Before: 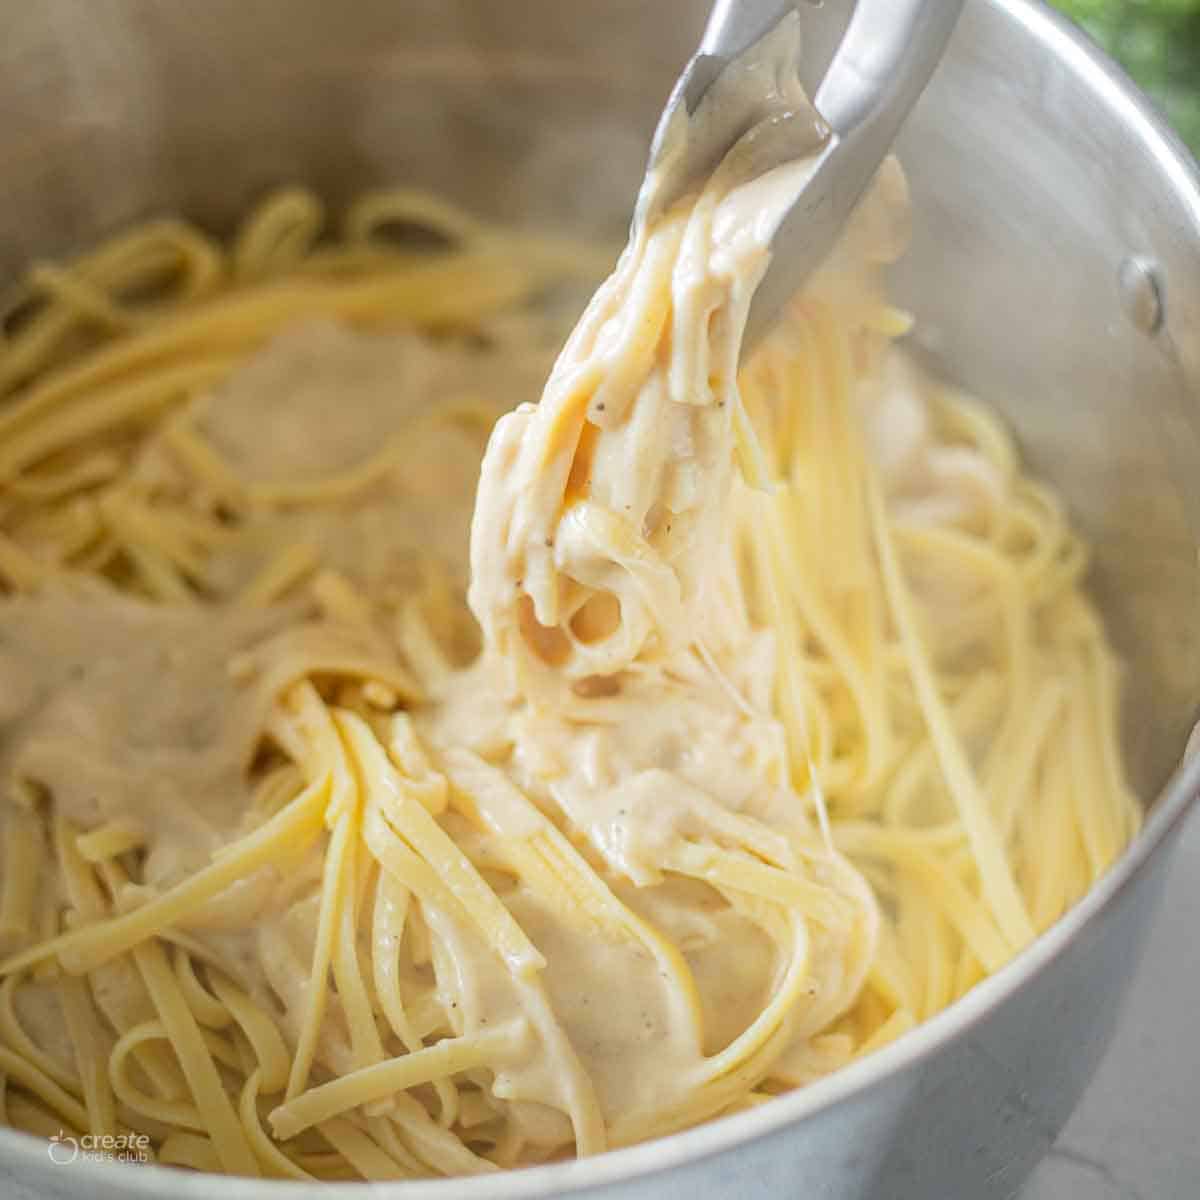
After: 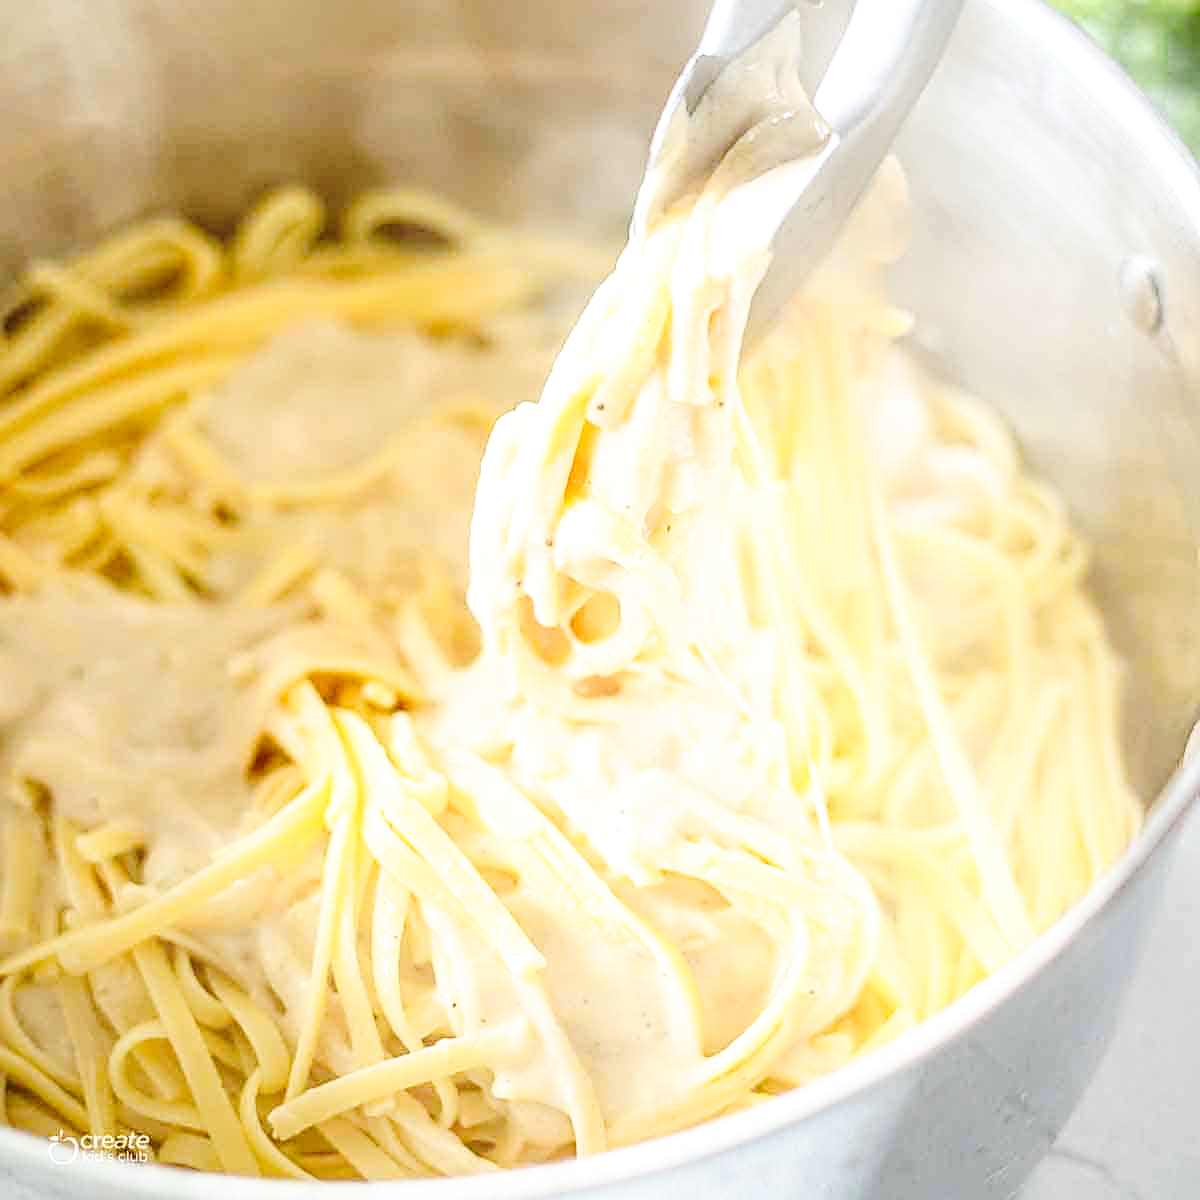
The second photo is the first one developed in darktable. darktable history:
sharpen: on, module defaults
exposure: black level correction 0.001, exposure 0.499 EV, compensate exposure bias true, compensate highlight preservation false
tone curve: curves: ch0 [(0, 0) (0.003, 0.003) (0.011, 0.012) (0.025, 0.026) (0.044, 0.046) (0.069, 0.072) (0.1, 0.104) (0.136, 0.141) (0.177, 0.185) (0.224, 0.247) (0.277, 0.335) (0.335, 0.447) (0.399, 0.539) (0.468, 0.636) (0.543, 0.723) (0.623, 0.803) (0.709, 0.873) (0.801, 0.936) (0.898, 0.978) (1, 1)], preserve colors none
